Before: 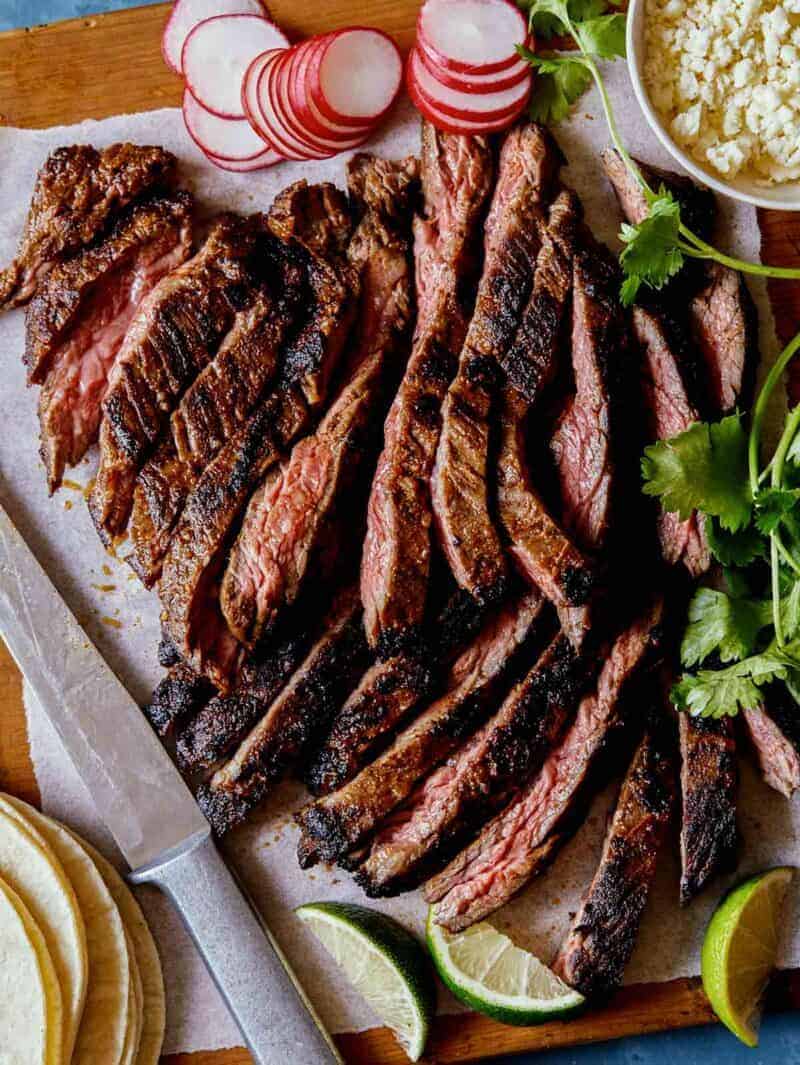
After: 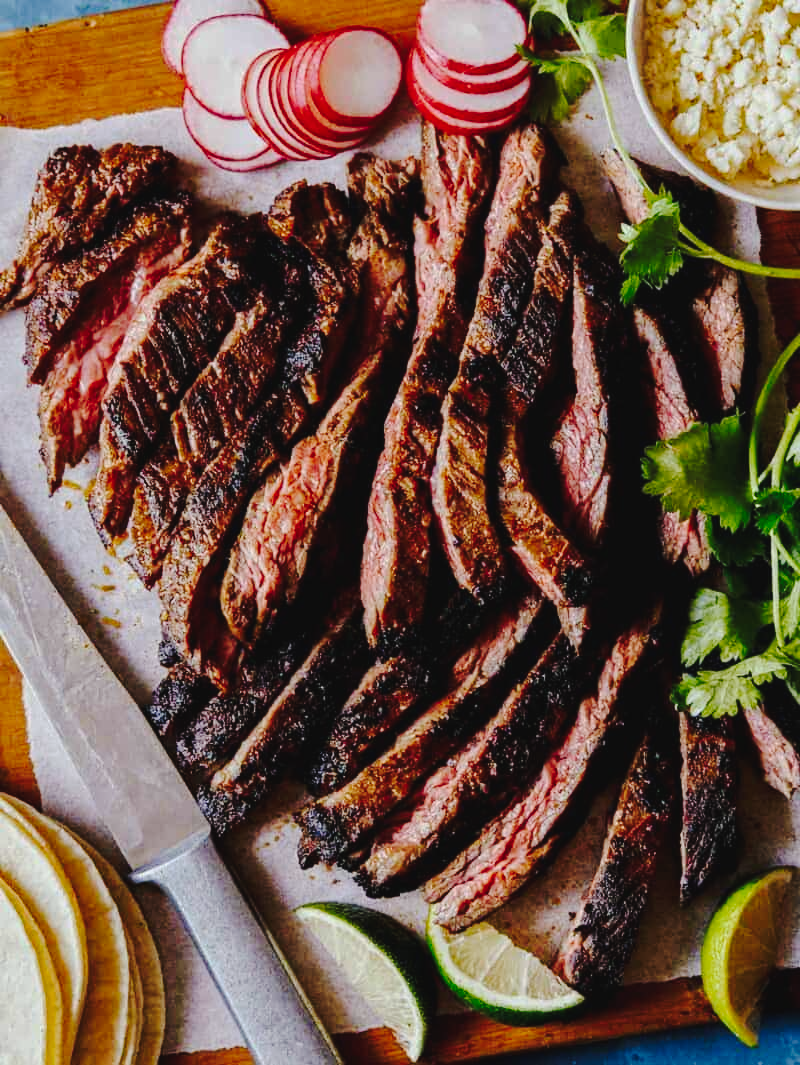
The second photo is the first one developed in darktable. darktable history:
tone curve: curves: ch0 [(0, 0.032) (0.094, 0.08) (0.265, 0.208) (0.41, 0.417) (0.485, 0.524) (0.638, 0.673) (0.845, 0.828) (0.994, 0.964)]; ch1 [(0, 0) (0.161, 0.092) (0.37, 0.302) (0.437, 0.456) (0.469, 0.482) (0.498, 0.504) (0.576, 0.583) (0.644, 0.638) (0.725, 0.765) (1, 1)]; ch2 [(0, 0) (0.352, 0.403) (0.45, 0.469) (0.502, 0.504) (0.54, 0.521) (0.589, 0.576) (1, 1)], preserve colors none
